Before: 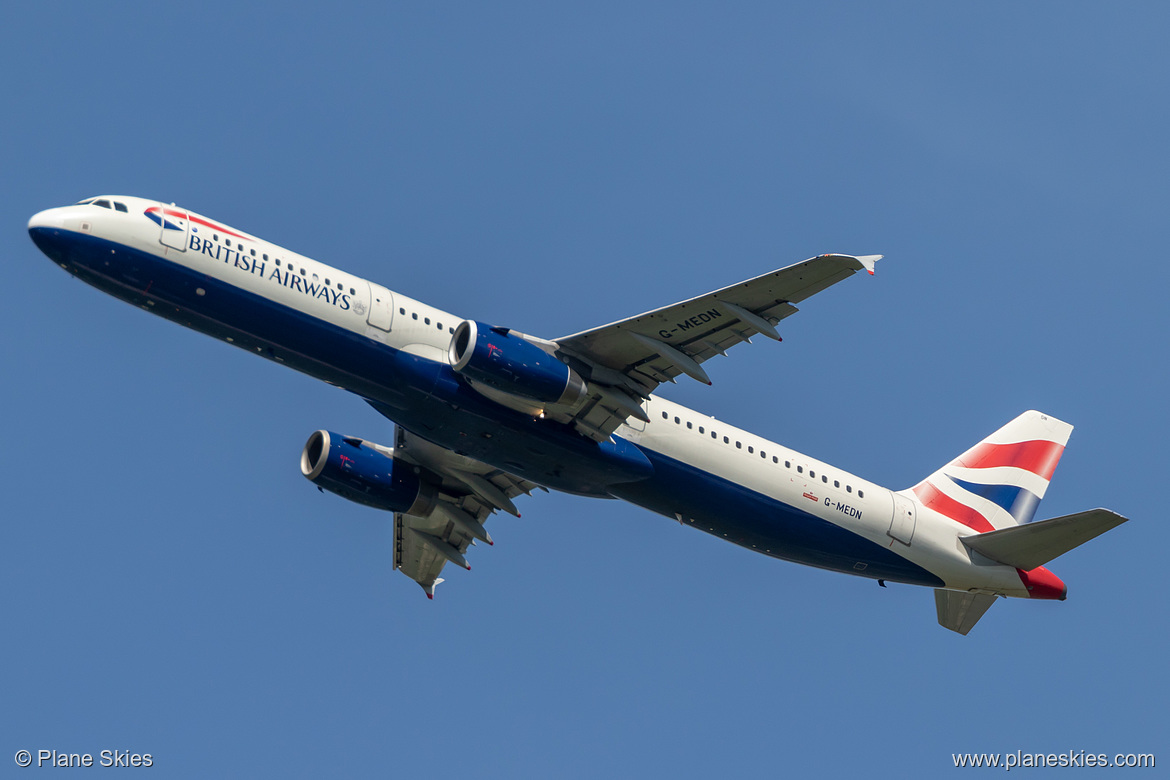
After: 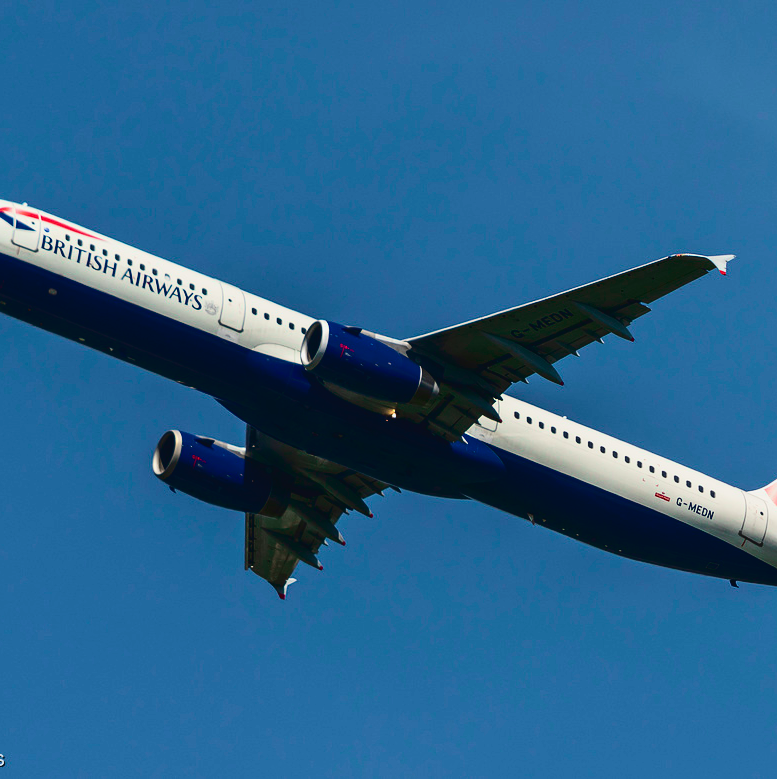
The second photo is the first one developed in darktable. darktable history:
tone curve: curves: ch0 [(0, 0.037) (0.045, 0.055) (0.155, 0.138) (0.29, 0.325) (0.428, 0.513) (0.604, 0.71) (0.824, 0.882) (1, 0.965)]; ch1 [(0, 0) (0.339, 0.334) (0.445, 0.419) (0.476, 0.454) (0.498, 0.498) (0.53, 0.515) (0.557, 0.556) (0.609, 0.649) (0.716, 0.746) (1, 1)]; ch2 [(0, 0) (0.327, 0.318) (0.417, 0.426) (0.46, 0.453) (0.502, 0.5) (0.526, 0.52) (0.554, 0.541) (0.626, 0.65) (0.749, 0.746) (1, 1)], color space Lab, independent channels, preserve colors none
contrast brightness saturation: contrast 0.13, brightness -0.22, saturation 0.144
velvia: on, module defaults
crop and rotate: left 12.653%, right 20.868%
